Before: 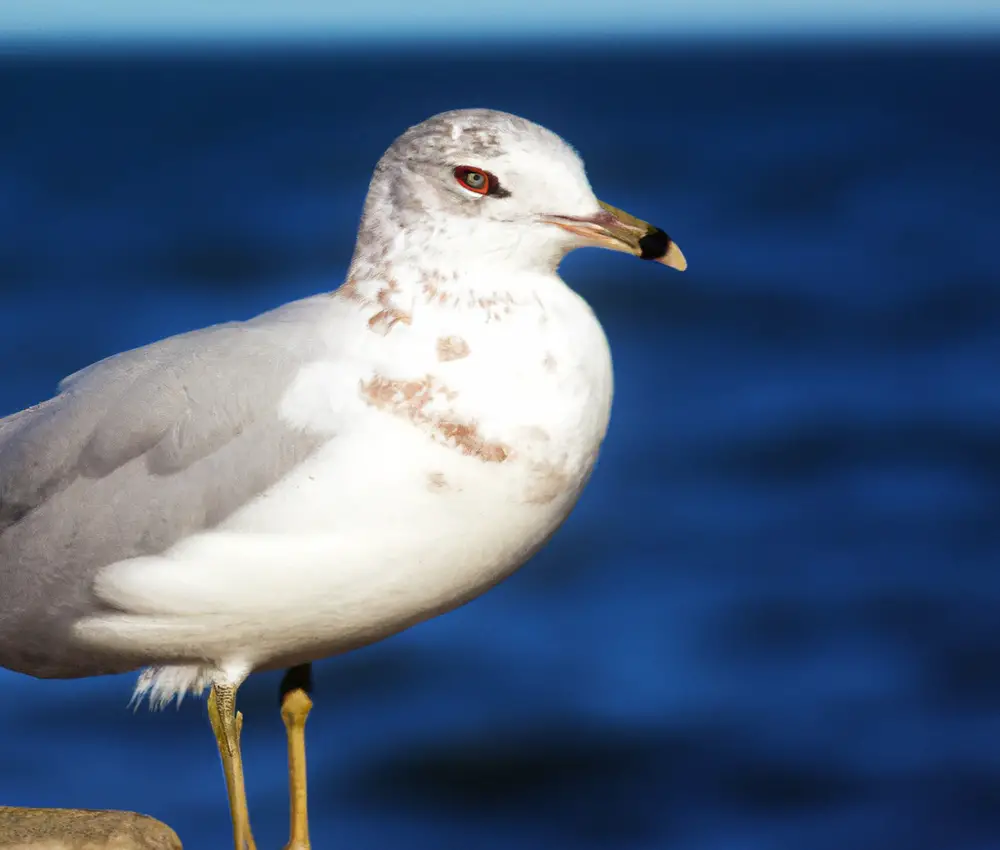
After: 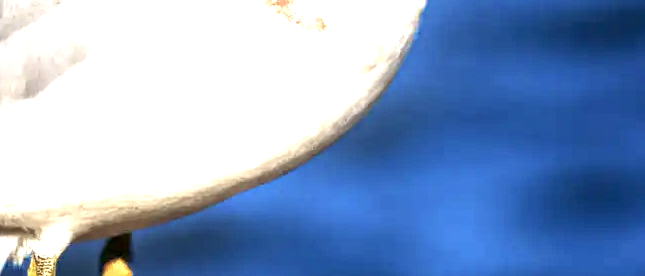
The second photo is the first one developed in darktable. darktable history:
exposure: black level correction 0, exposure 1.292 EV, compensate highlight preservation false
crop: left 18.08%, top 50.677%, right 17.351%, bottom 16.809%
local contrast: highlights 60%, shadows 63%, detail 160%
